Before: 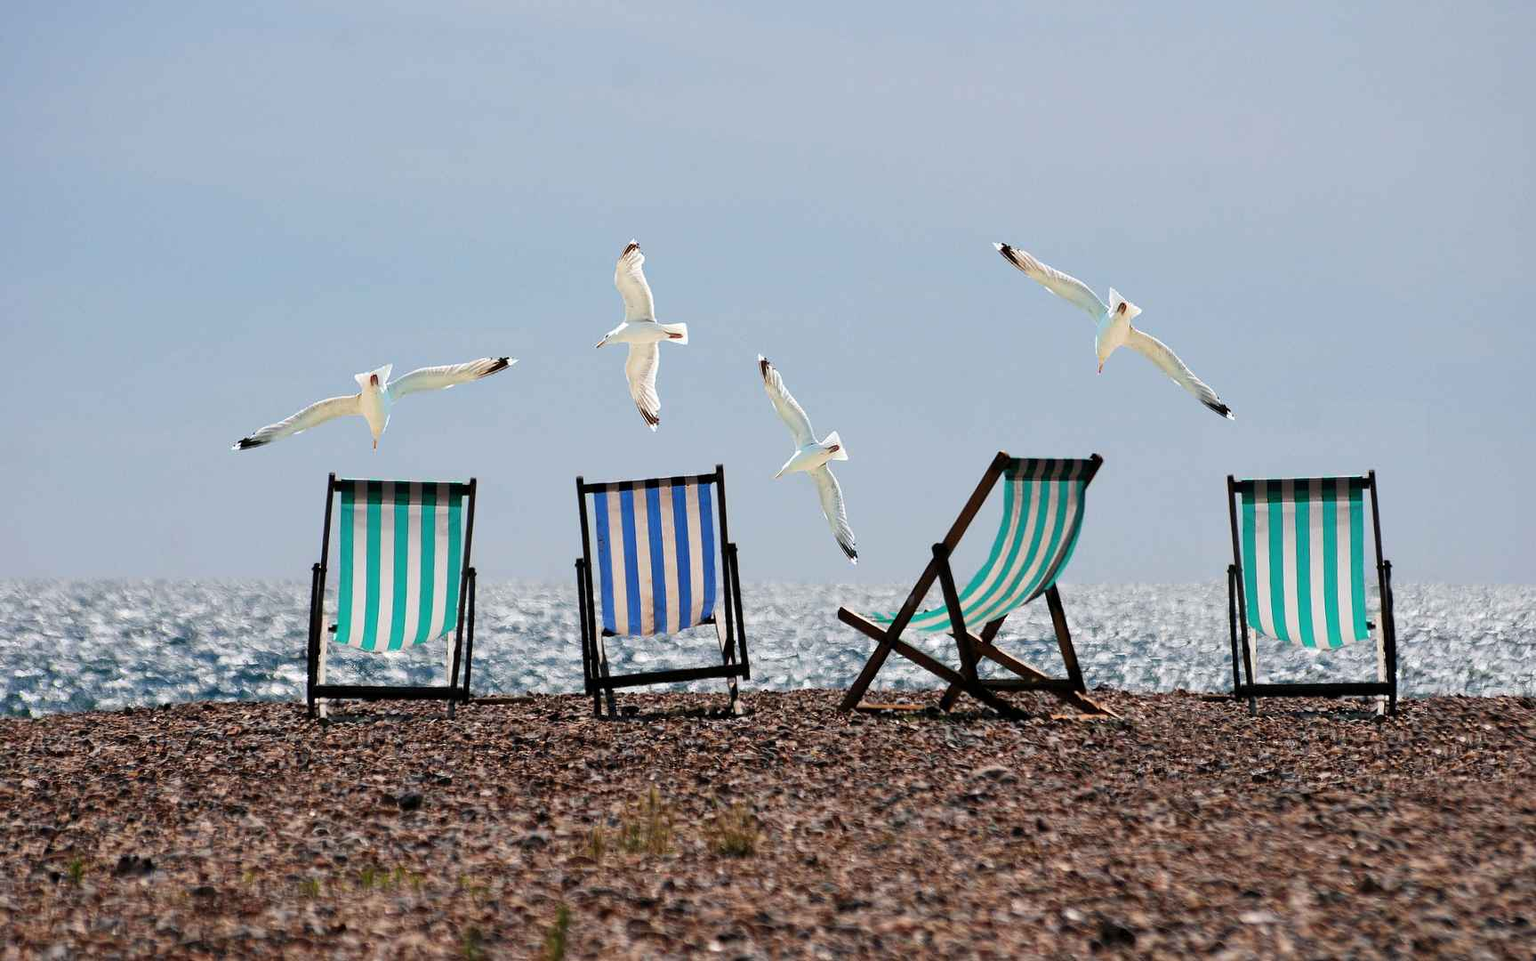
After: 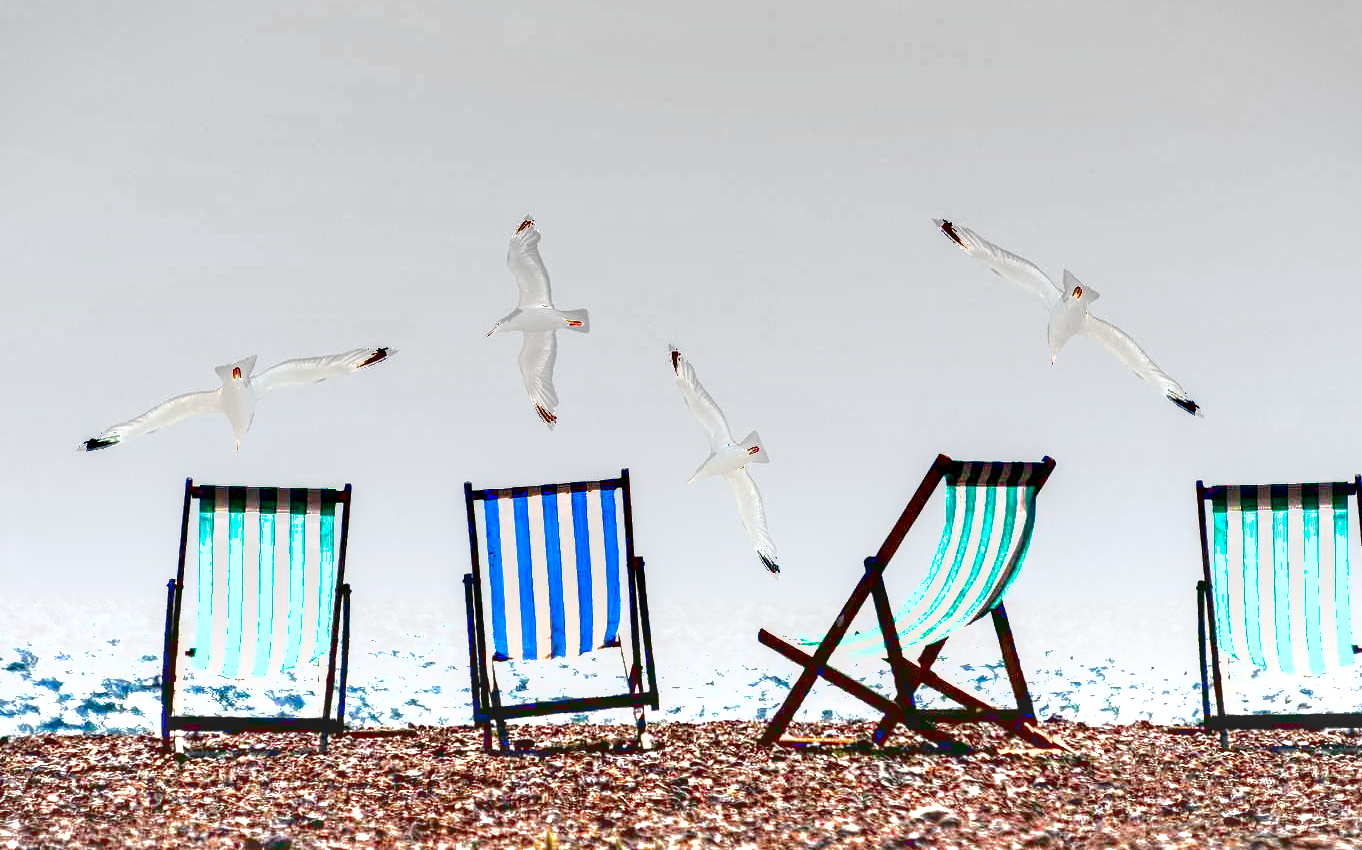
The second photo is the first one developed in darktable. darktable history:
contrast brightness saturation: brightness 0.131
local contrast: on, module defaults
exposure: black level correction 0, exposure 2.145 EV, compensate exposure bias true, compensate highlight preservation false
crop and rotate: left 10.695%, top 5.026%, right 10.405%, bottom 16.195%
vignetting: fall-off start 100.21%, brightness -0.18, saturation -0.298, width/height ratio 1.305, dithering 8-bit output
tone curve: curves: ch0 [(0, 0) (0.003, 0.453) (0.011, 0.457) (0.025, 0.457) (0.044, 0.463) (0.069, 0.464) (0.1, 0.471) (0.136, 0.475) (0.177, 0.481) (0.224, 0.486) (0.277, 0.496) (0.335, 0.515) (0.399, 0.544) (0.468, 0.577) (0.543, 0.621) (0.623, 0.67) (0.709, 0.73) (0.801, 0.788) (0.898, 0.848) (1, 1)], color space Lab, linked channels, preserve colors none
shadows and highlights: radius 263.64, soften with gaussian
